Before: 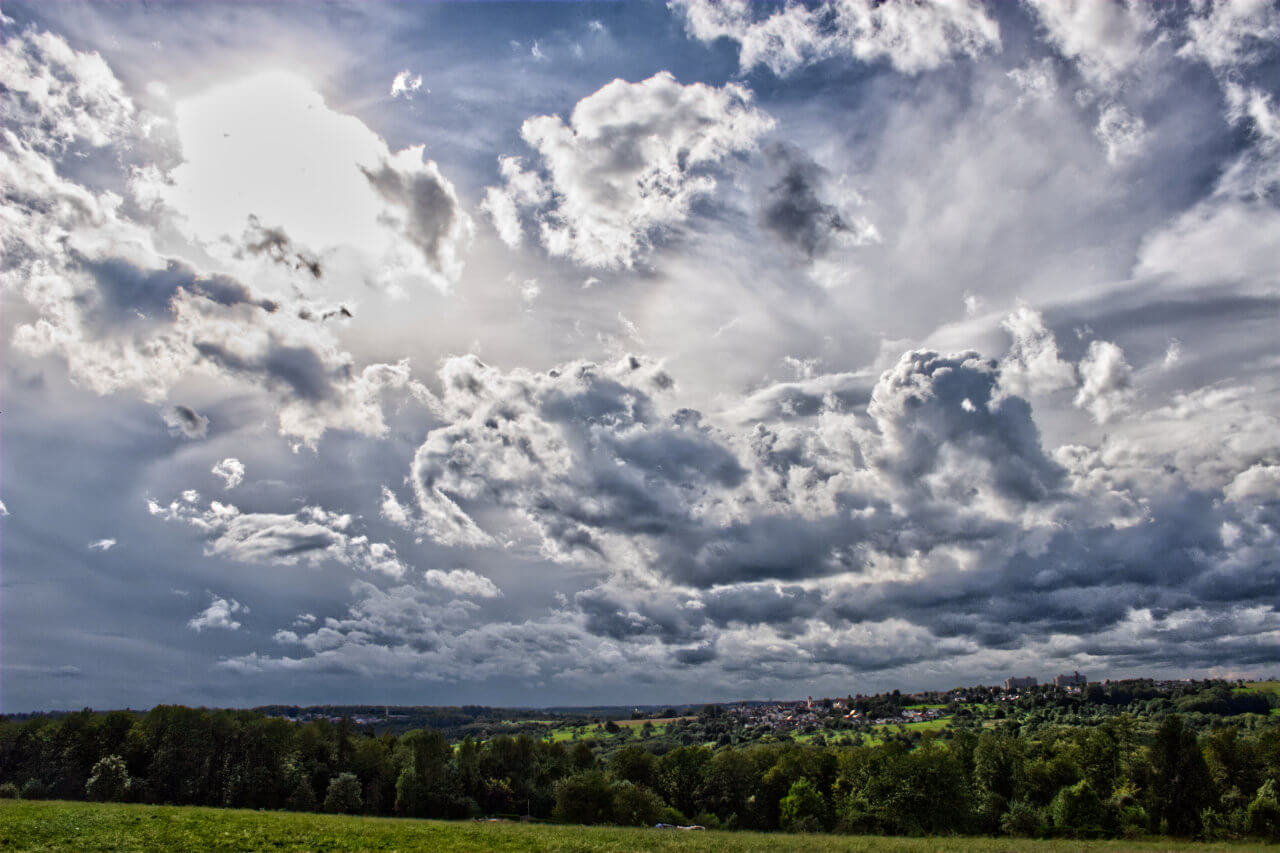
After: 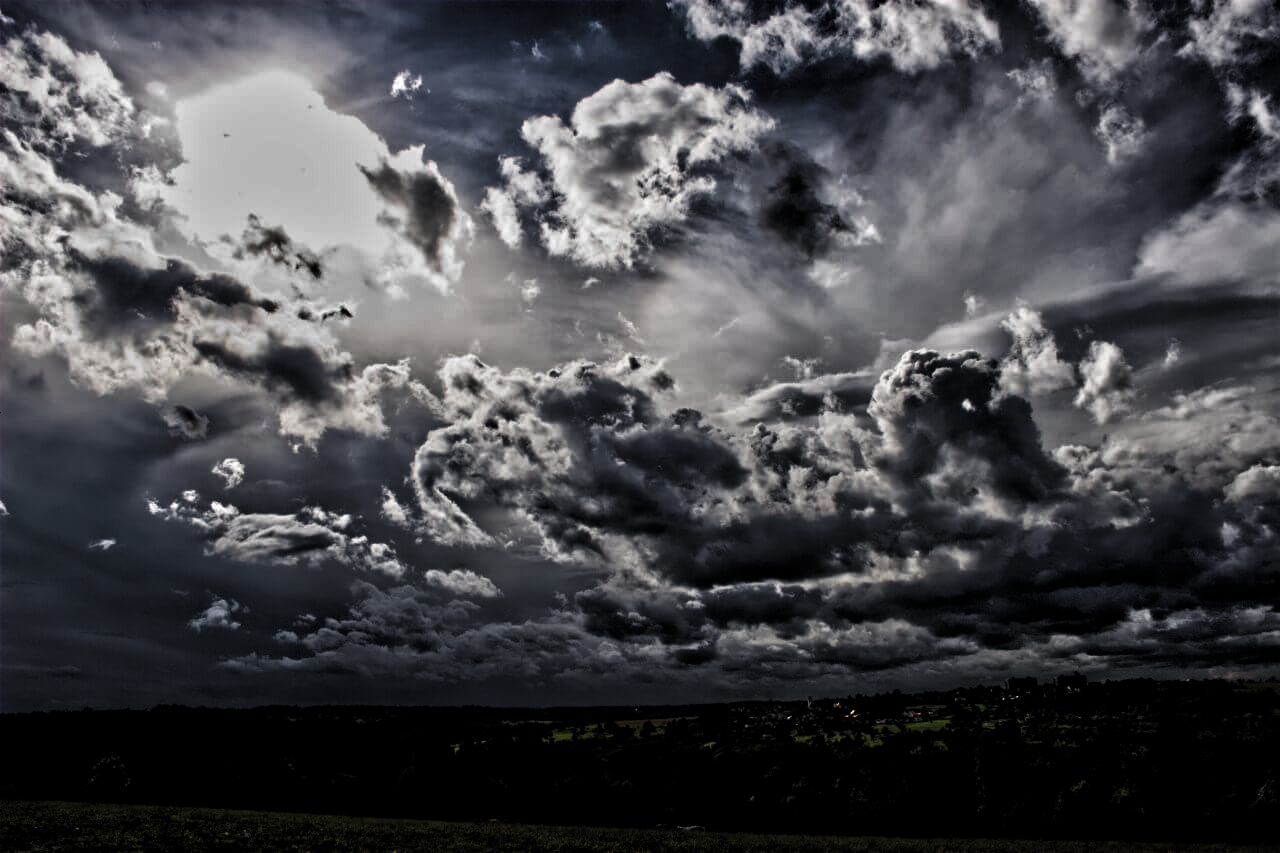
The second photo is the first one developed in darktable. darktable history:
base curve: curves: ch0 [(0, 0.02) (0.083, 0.036) (1, 1)], preserve colors none
levels: mode automatic, black 8.58%, gray 59.42%, levels [0, 0.445, 1]
